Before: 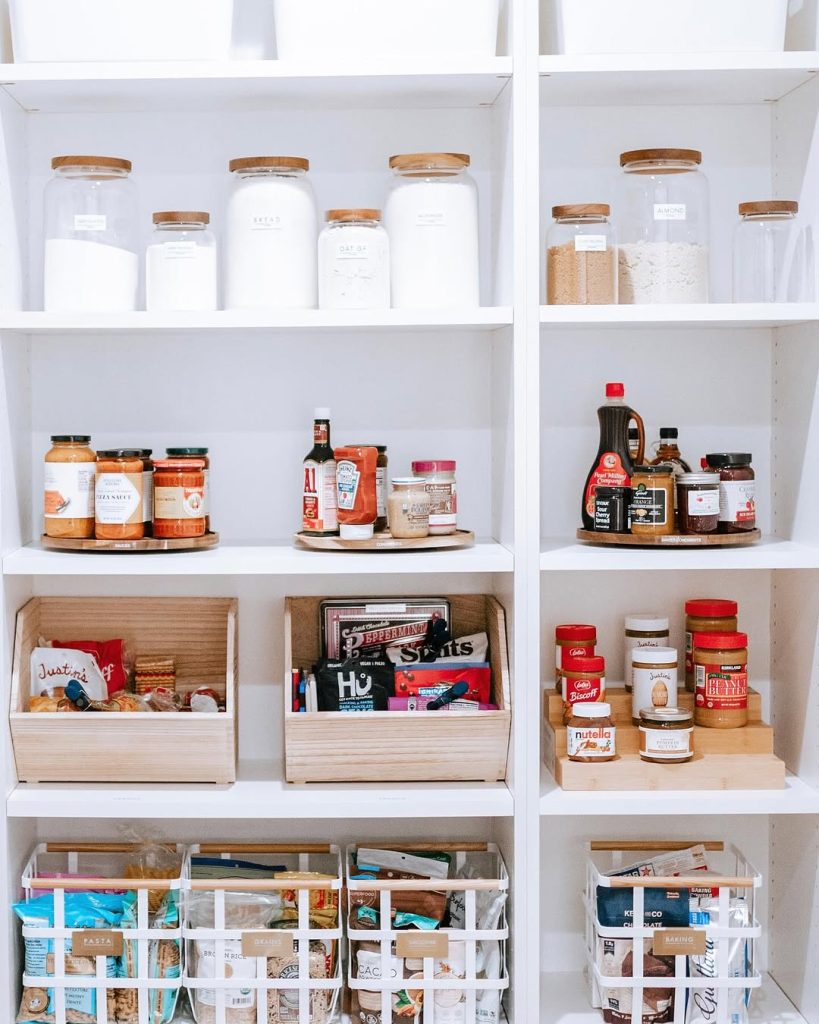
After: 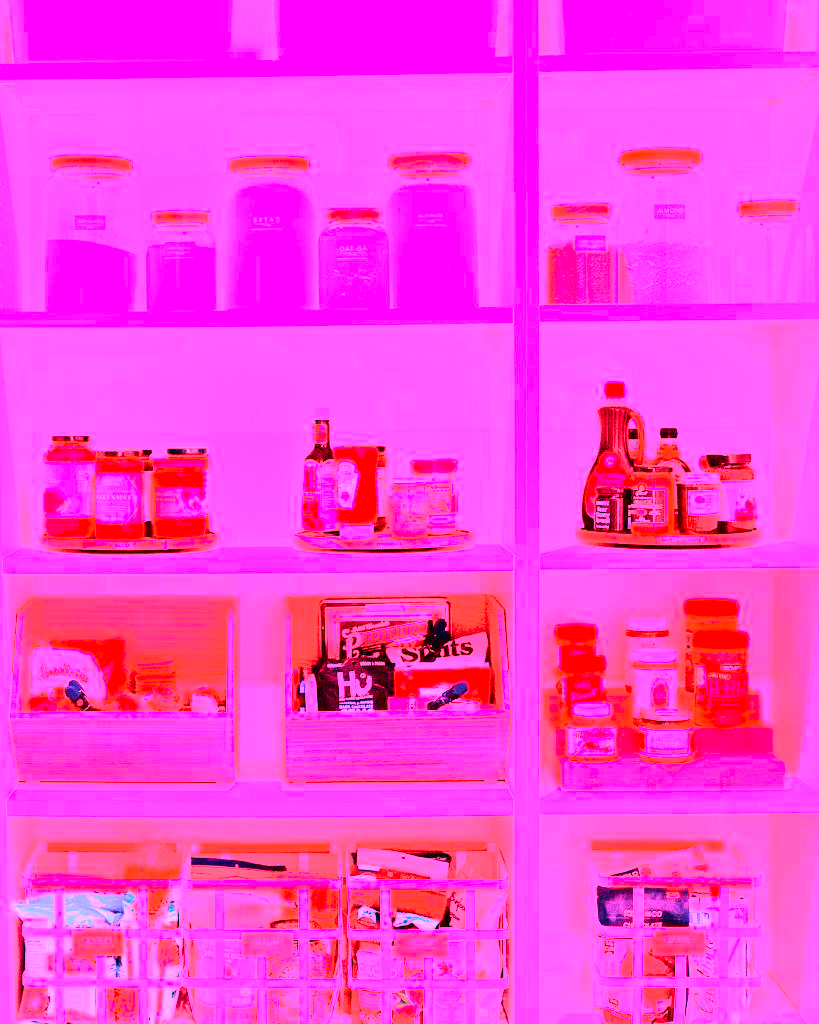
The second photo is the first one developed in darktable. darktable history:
tone curve: curves: ch0 [(0, 0.01) (0.133, 0.057) (0.338, 0.327) (0.494, 0.55) (0.726, 0.807) (1, 1)]; ch1 [(0, 0) (0.346, 0.324) (0.45, 0.431) (0.5, 0.5) (0.522, 0.517) (0.543, 0.578) (1, 1)]; ch2 [(0, 0) (0.44, 0.424) (0.501, 0.499) (0.564, 0.611) (0.622, 0.667) (0.707, 0.746) (1, 1)], color space Lab, independent channels, preserve colors none
white balance: red 4.26, blue 1.802
